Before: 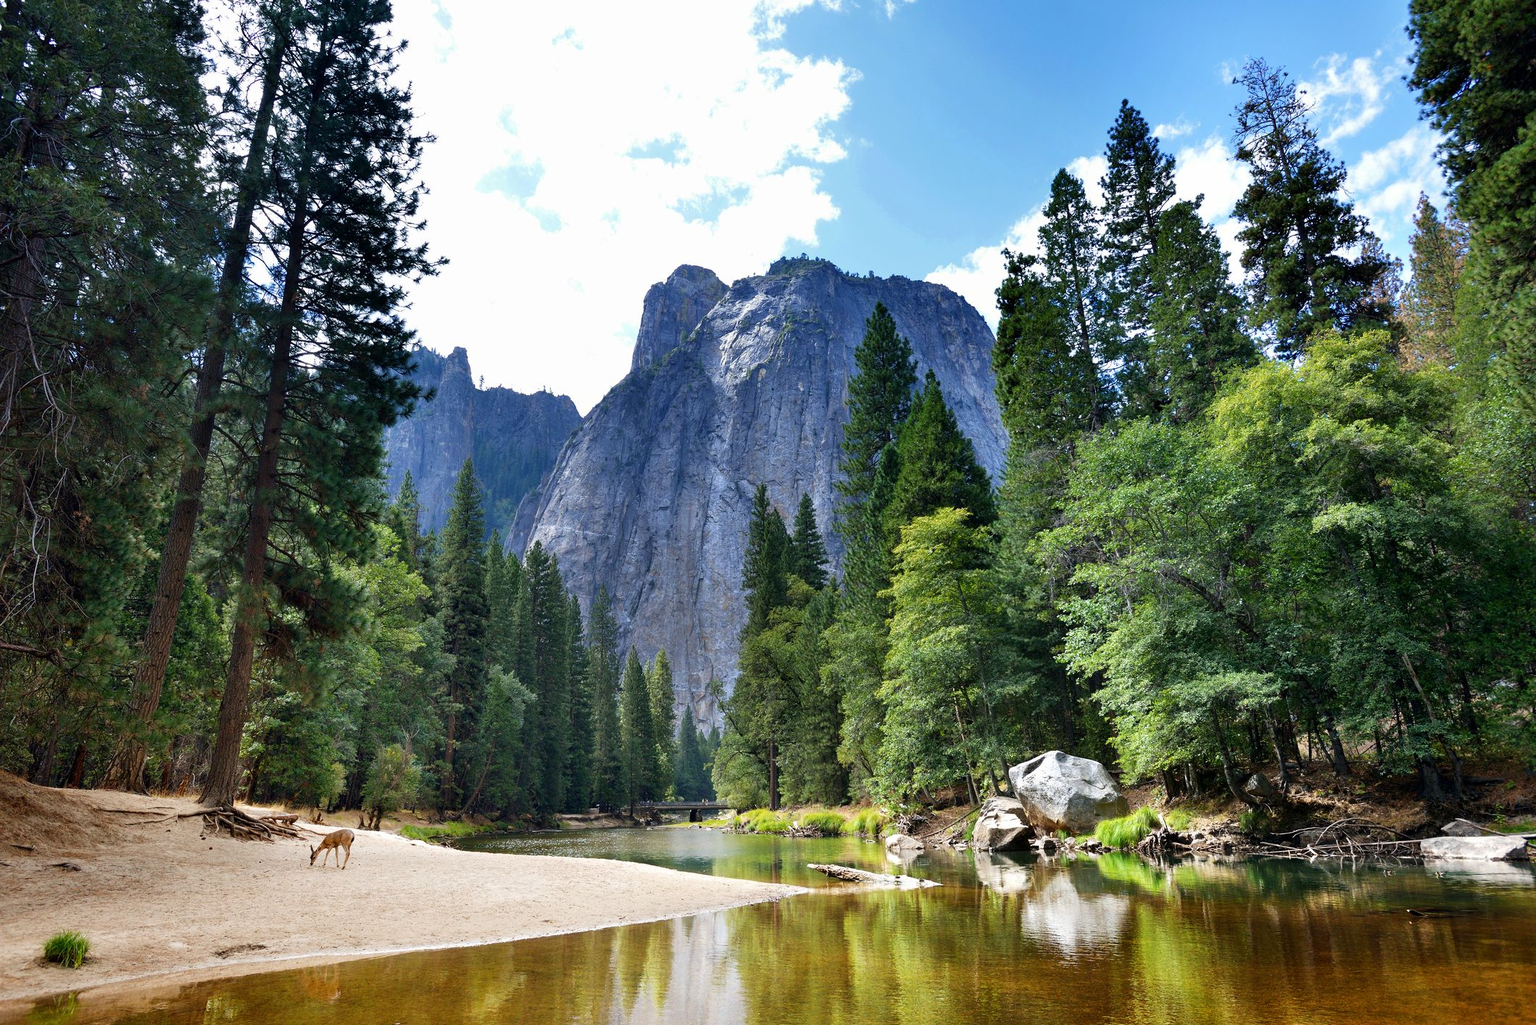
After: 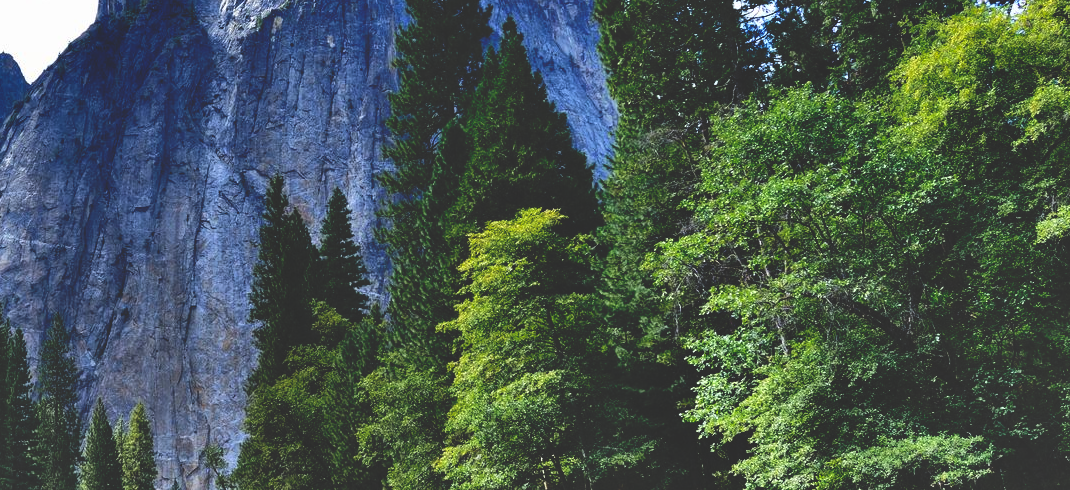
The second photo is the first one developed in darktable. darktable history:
crop: left 36.556%, top 34.812%, right 12.908%, bottom 30.486%
shadows and highlights: soften with gaussian
base curve: curves: ch0 [(0, 0.02) (0.083, 0.036) (1, 1)], preserve colors none
